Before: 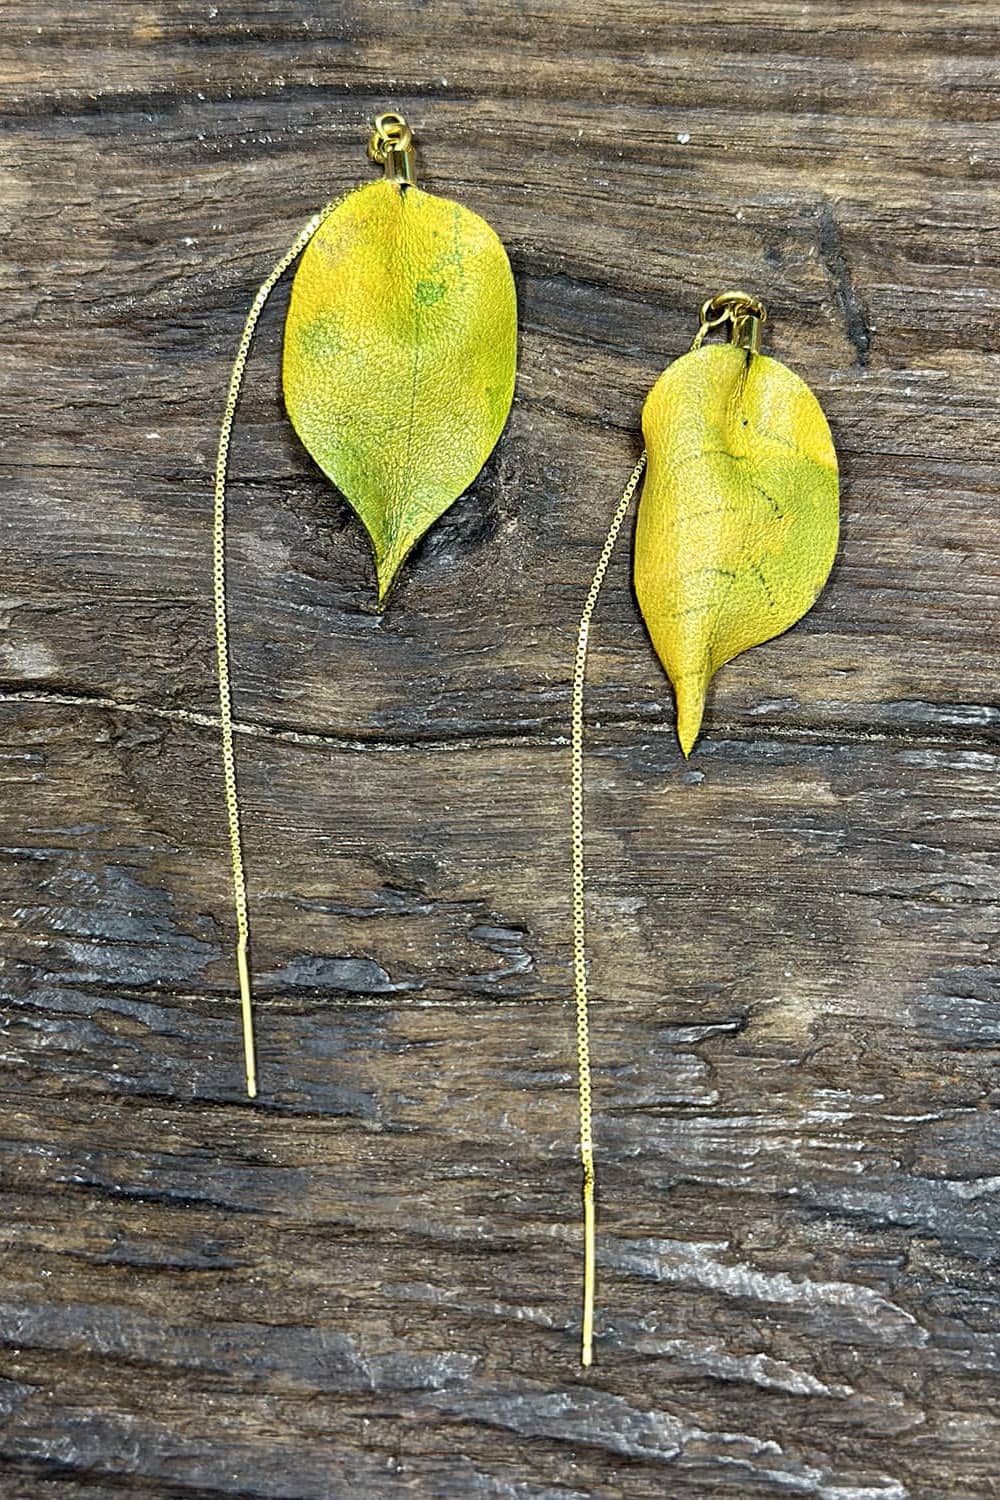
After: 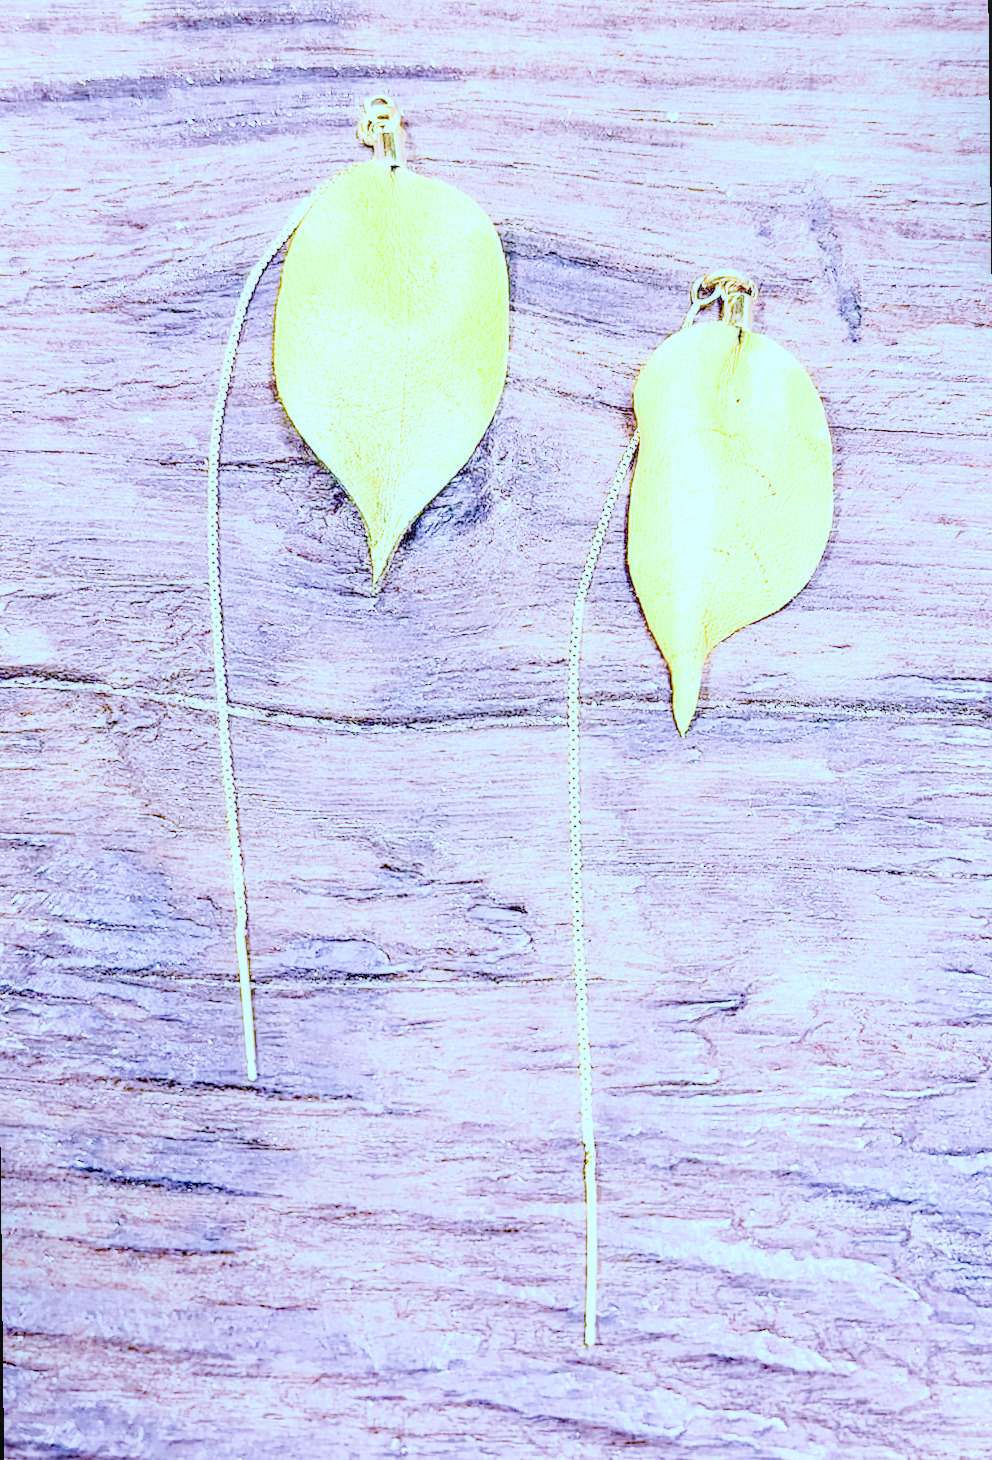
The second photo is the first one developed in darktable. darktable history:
local contrast: on, module defaults
color calibration: illuminant as shot in camera, x 0.358, y 0.373, temperature 4628.91 K
color balance: mode lift, gamma, gain (sRGB), lift [0.997, 0.979, 1.021, 1.011], gamma [1, 1.084, 0.916, 0.998], gain [1, 0.87, 1.13, 1.101], contrast 4.55%, contrast fulcrum 38.24%, output saturation 104.09%
denoise (profiled): preserve shadows 1.52, scattering 0.002, a [-1, 0, 0], compensate highlight preservation false
exposure: black level correction 0, exposure 0.7 EV, compensate exposure bias true, compensate highlight preservation false
haze removal: compatibility mode true, adaptive false
highlight reconstruction: method reconstruct in LCh
hot pixels: on, module defaults
lens correction: scale 1, crop 1, focal 16, aperture 5.6, distance 1000, camera "Canon EOS RP", lens "Canon RF 16mm F2.8 STM"
shadows and highlights: shadows 0, highlights 40
white balance: red 2.229, blue 1.46
tone equalizer: -8 EV 0.25 EV, -7 EV 0.417 EV, -6 EV 0.417 EV, -5 EV 0.25 EV, -3 EV -0.25 EV, -2 EV -0.417 EV, -1 EV -0.417 EV, +0 EV -0.25 EV, edges refinement/feathering 500, mask exposure compensation -1.57 EV, preserve details guided filter
velvia: on, module defaults
filmic rgb "scene-referred default": black relative exposure -7.15 EV, white relative exposure 5.36 EV, hardness 3.02
rotate and perspective: rotation -0.66°, automatic cropping original format, crop left 0.012, crop right 0.988, crop top 0.017, crop bottom 0.983
color balance rgb: shadows lift › luminance -7.7%, shadows lift › chroma 2.13%, shadows lift › hue 200.79°, power › luminance -7.77%, power › chroma 2.27%, power › hue 220.69°, highlights gain › luminance 15.15%, highlights gain › chroma 4%, highlights gain › hue 209.35°, global offset › luminance -0.21%, global offset › chroma 0.27%, perceptual saturation grading › global saturation 24.42%, perceptual saturation grading › highlights -24.42%, perceptual saturation grading › mid-tones 24.42%, perceptual saturation grading › shadows 40%, perceptual brilliance grading › global brilliance -5%, perceptual brilliance grading › highlights 24.42%, perceptual brilliance grading › mid-tones 7%, perceptual brilliance grading › shadows -5%
